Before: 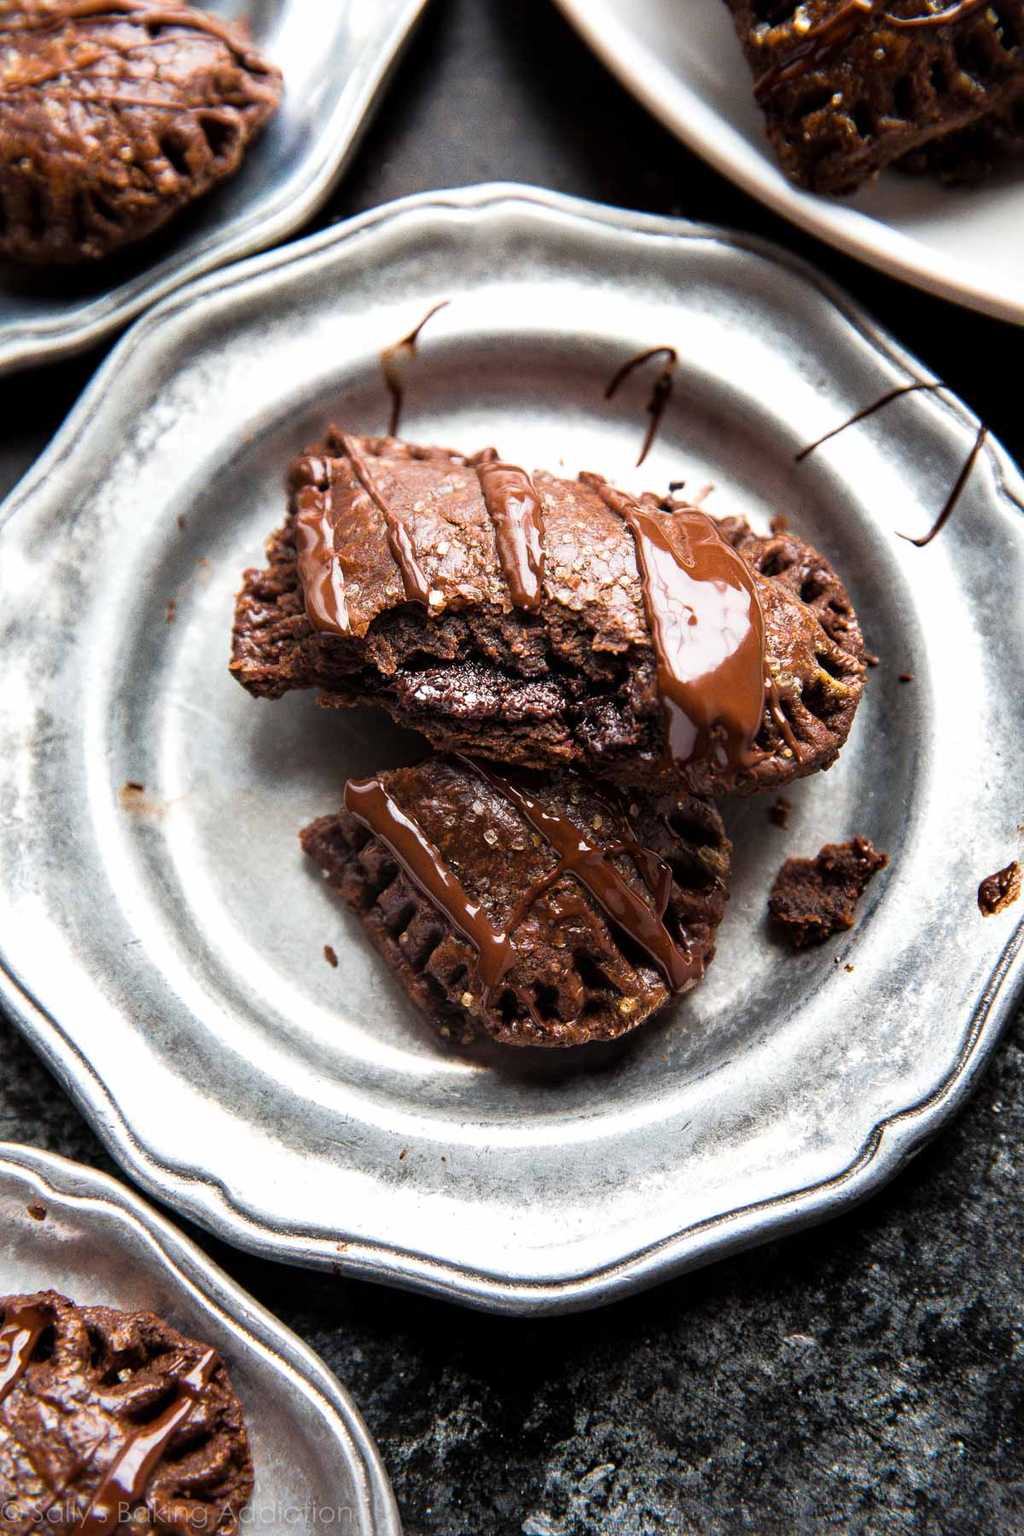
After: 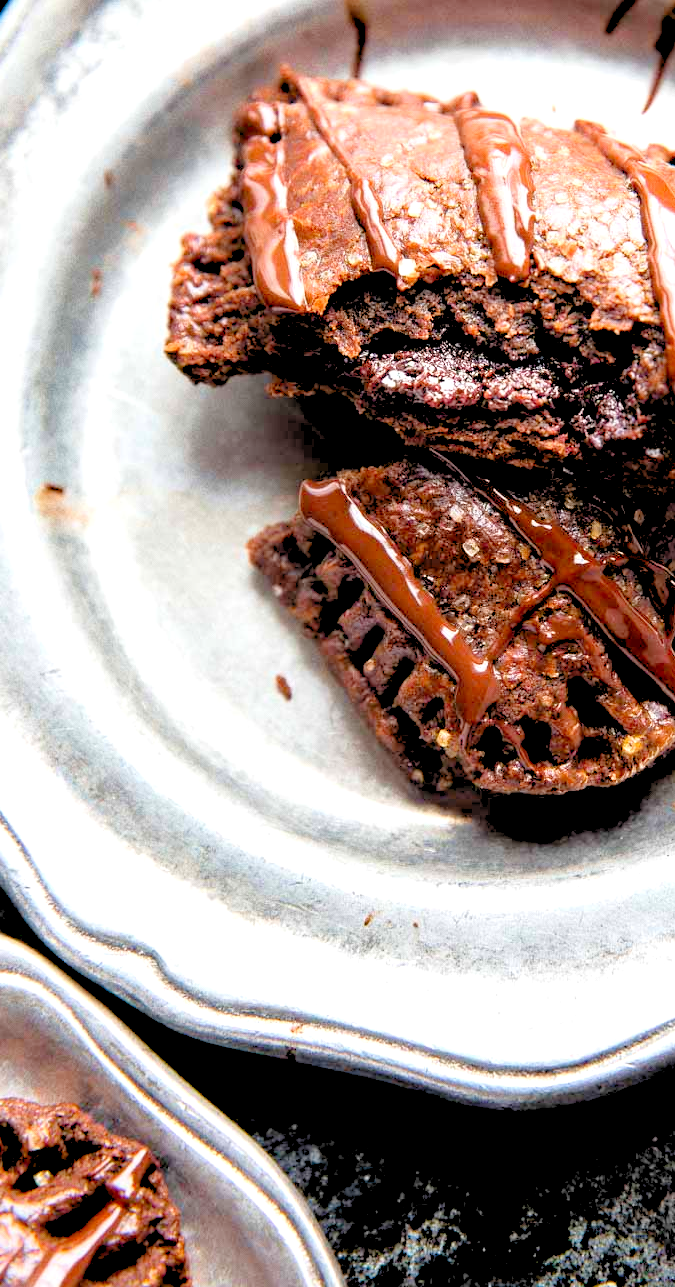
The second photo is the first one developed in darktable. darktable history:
exposure: black level correction 0.005, exposure 0.273 EV, compensate exposure bias true, compensate highlight preservation false
levels: levels [0.072, 0.414, 0.976]
crop: left 8.744%, top 24.073%, right 34.988%, bottom 4.404%
